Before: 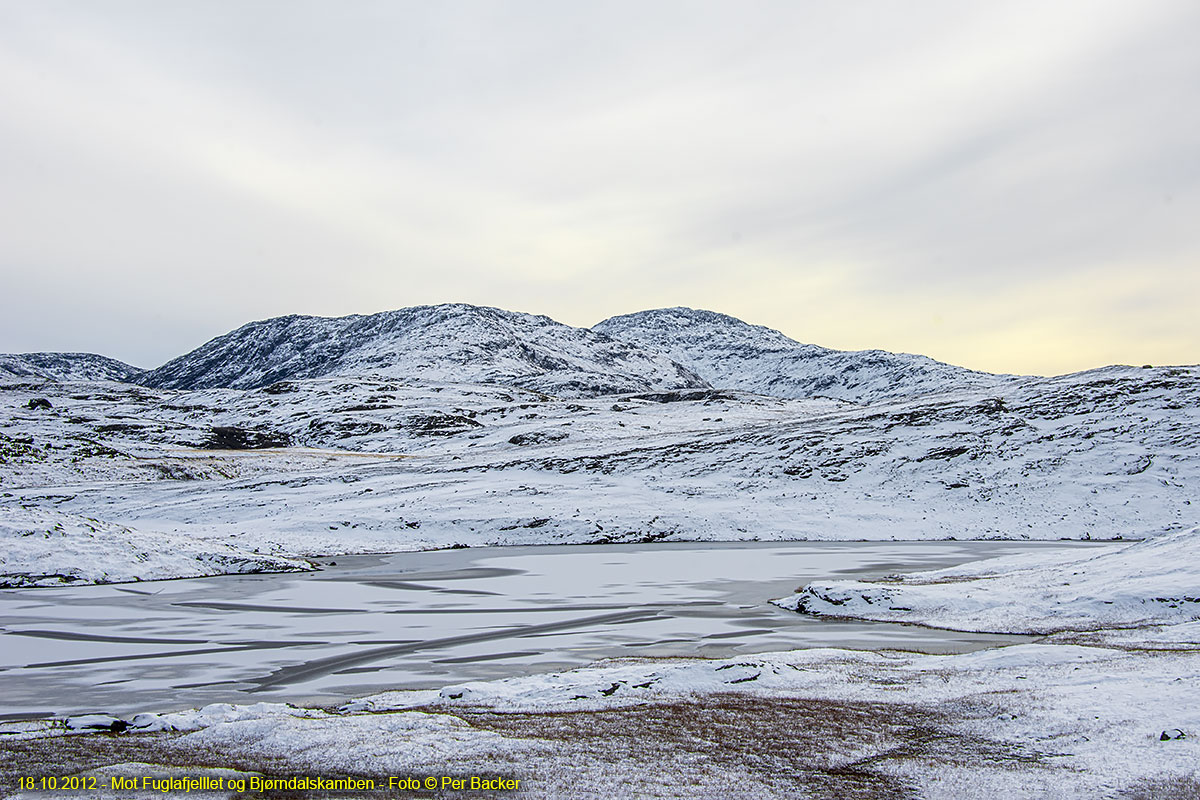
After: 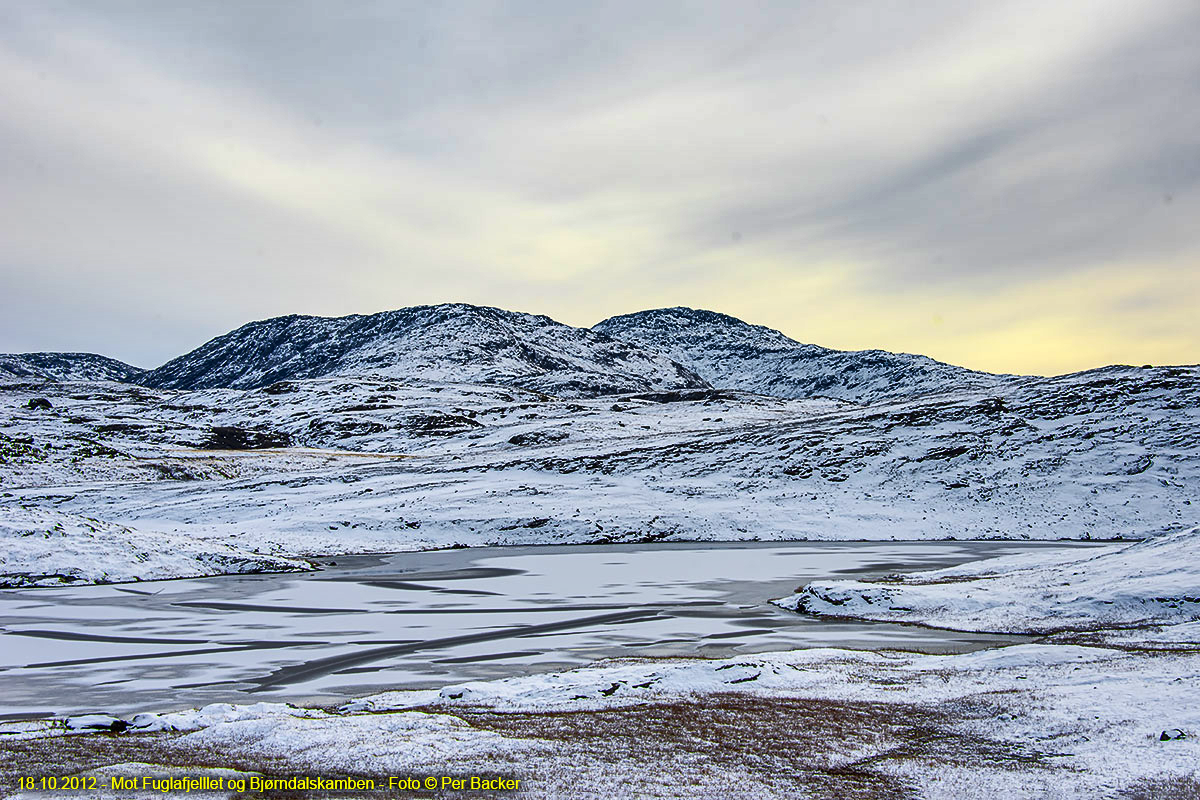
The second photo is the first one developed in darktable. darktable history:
contrast brightness saturation: contrast 0.198, brightness 0.165, saturation 0.219
shadows and highlights: shadows 24.23, highlights -77.61, soften with gaussian
